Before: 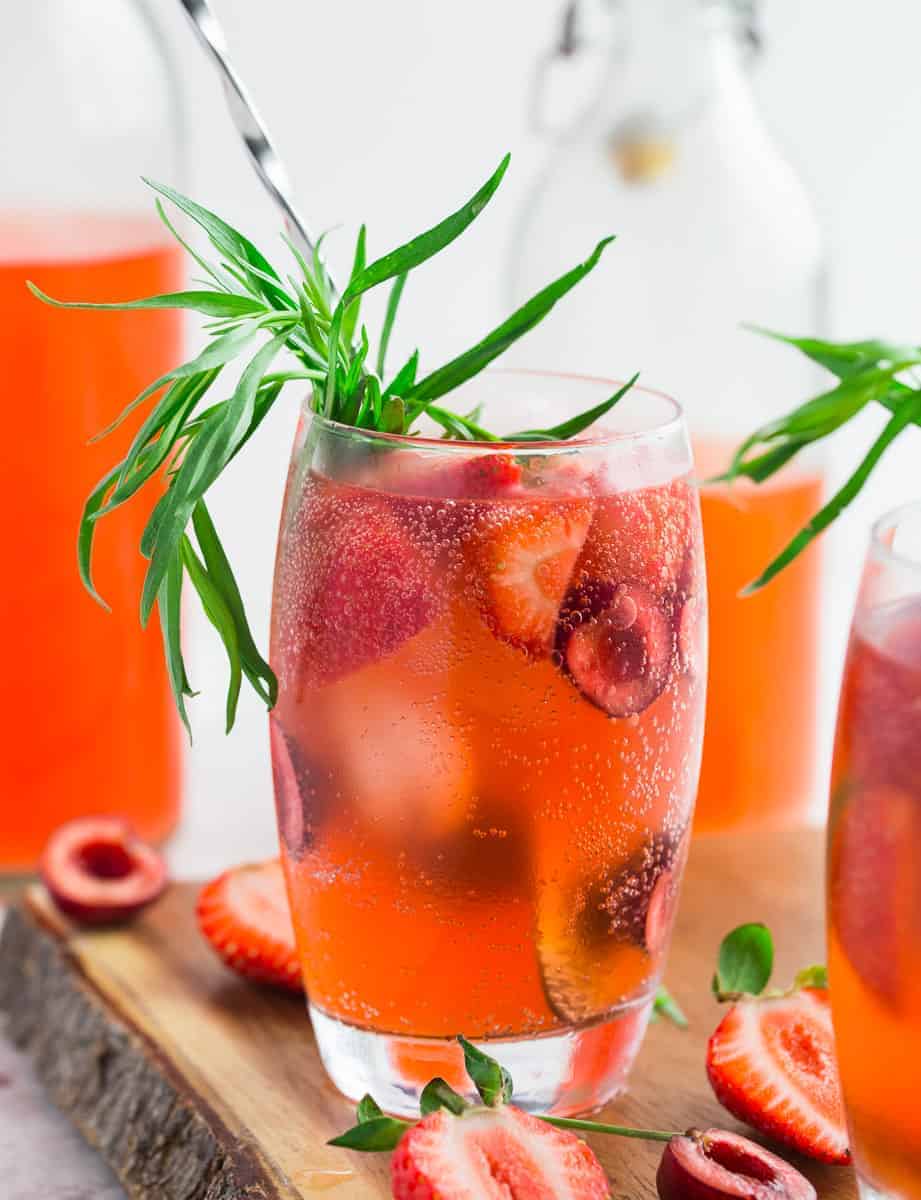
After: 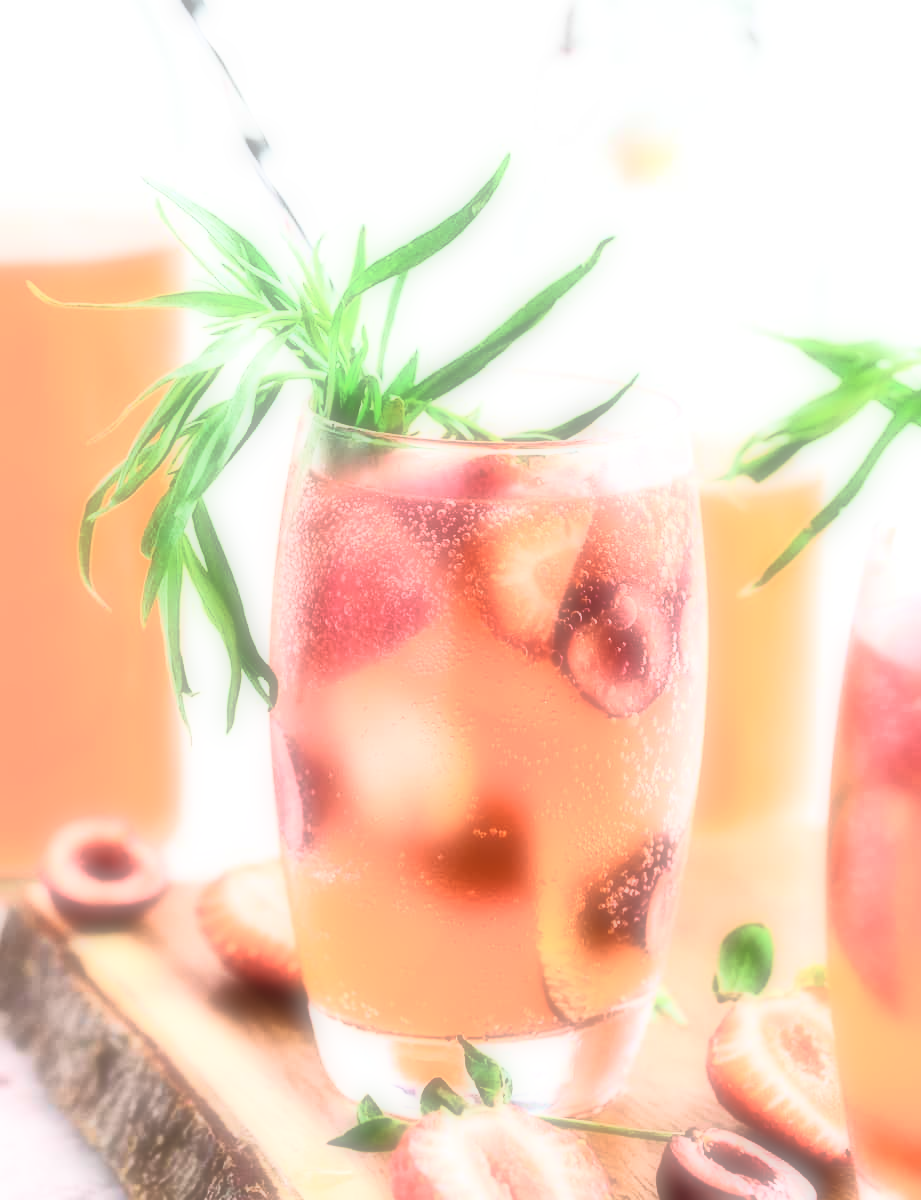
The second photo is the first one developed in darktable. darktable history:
shadows and highlights: shadows 37.27, highlights -28.18, soften with gaussian
contrast brightness saturation: contrast 0.39, brightness 0.53
tone equalizer: -8 EV -0.417 EV, -7 EV -0.389 EV, -6 EV -0.333 EV, -5 EV -0.222 EV, -3 EV 0.222 EV, -2 EV 0.333 EV, -1 EV 0.389 EV, +0 EV 0.417 EV, edges refinement/feathering 500, mask exposure compensation -1.25 EV, preserve details no
velvia: strength 56%
soften: on, module defaults
